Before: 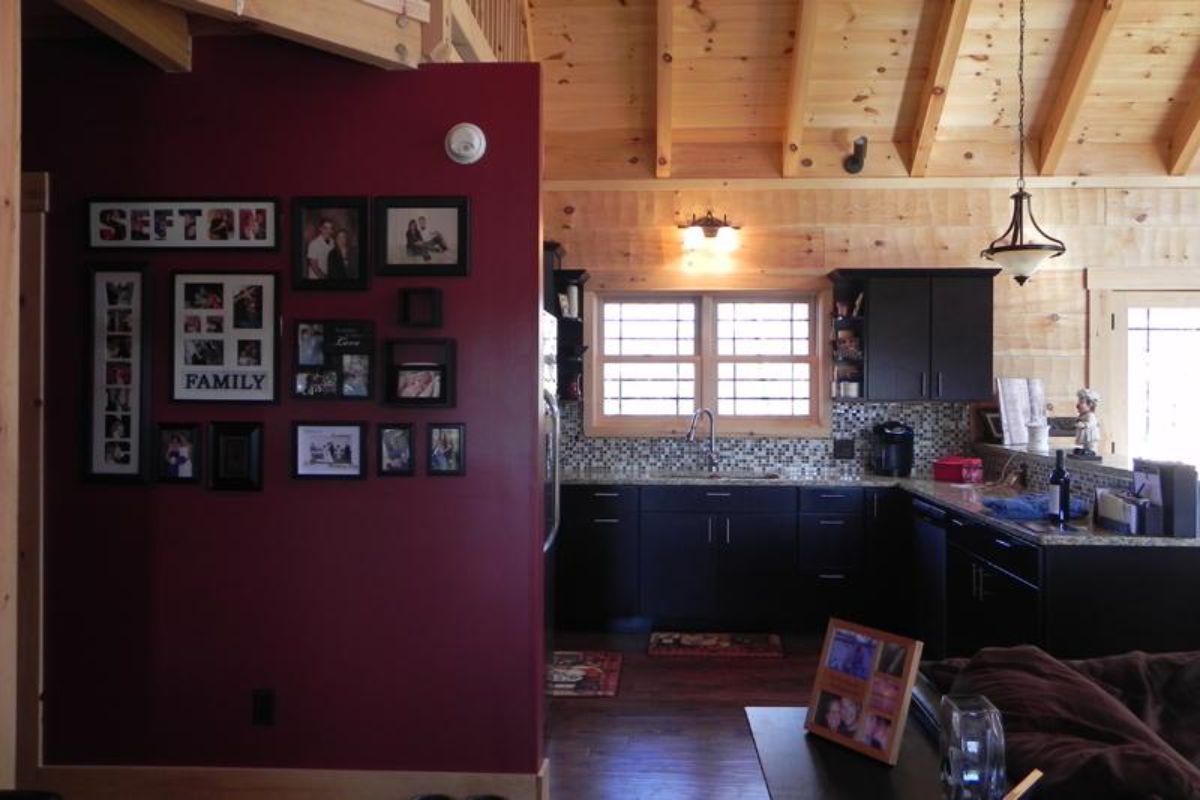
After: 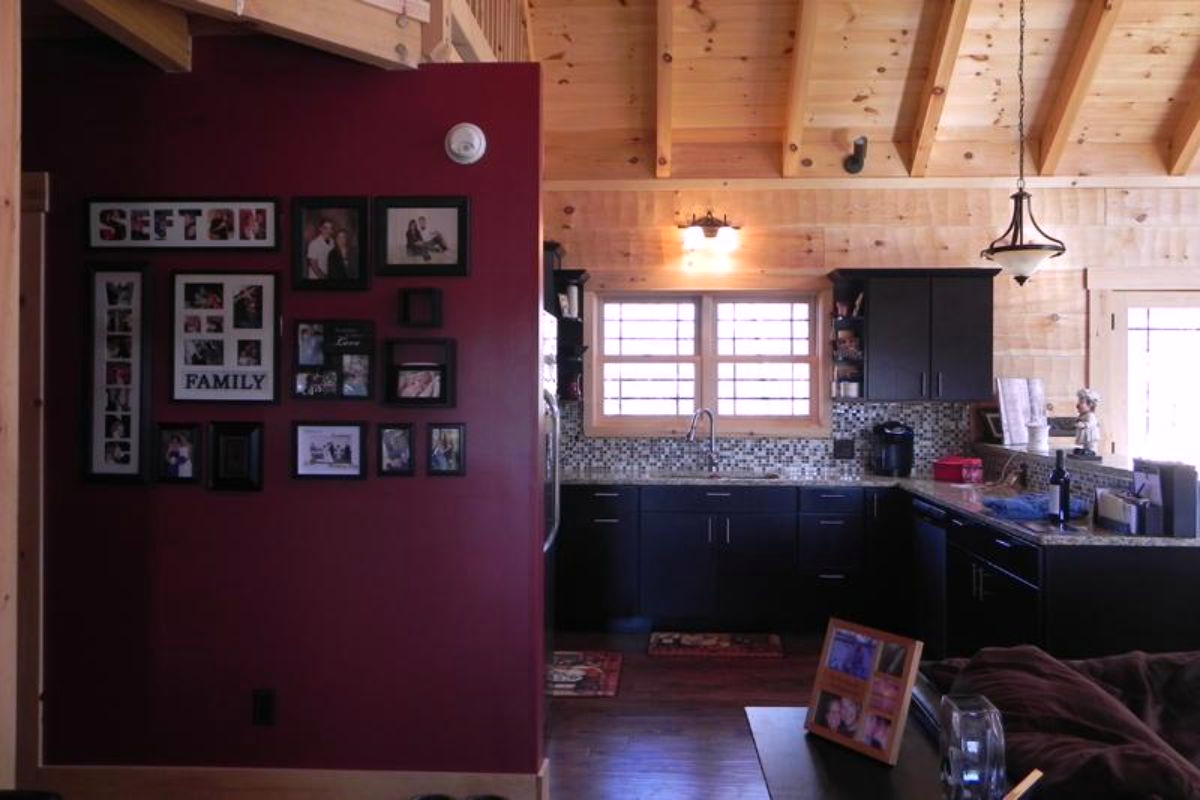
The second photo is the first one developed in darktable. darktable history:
tone equalizer: on, module defaults
white balance: red 1.05, blue 1.072
